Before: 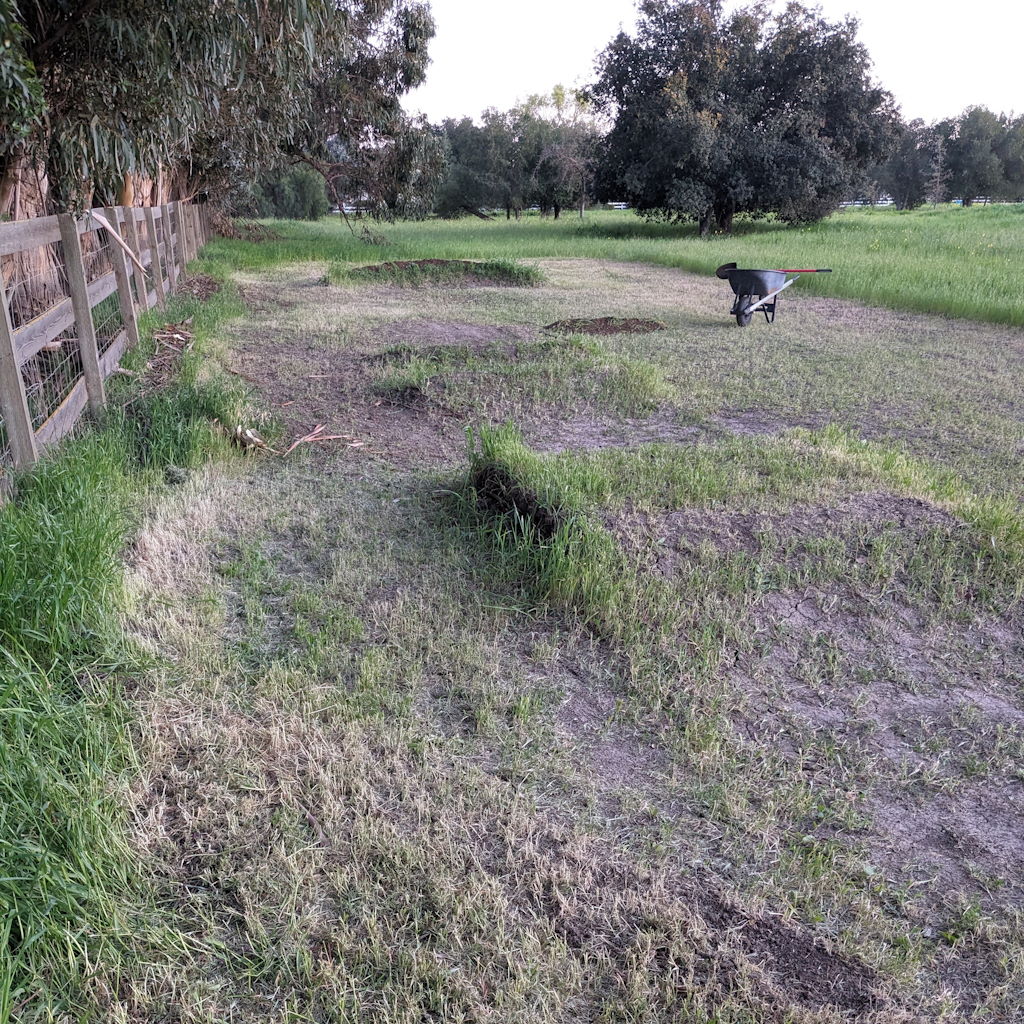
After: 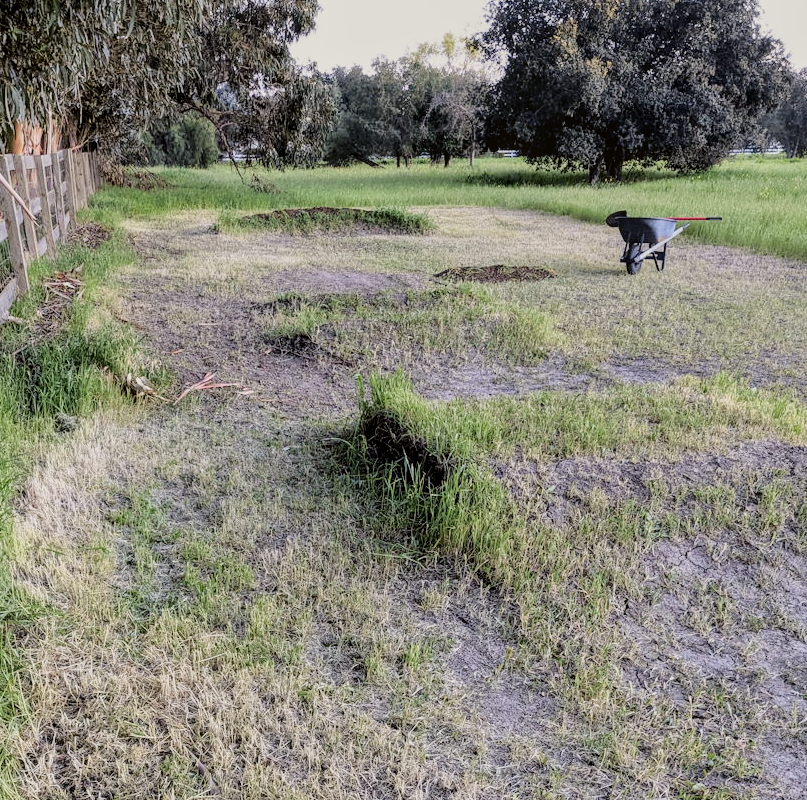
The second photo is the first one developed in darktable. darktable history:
local contrast: on, module defaults
filmic rgb: black relative exposure -7.65 EV, white relative exposure 4.56 EV, hardness 3.61
tone curve: curves: ch0 [(0, 0.021) (0.049, 0.044) (0.152, 0.14) (0.328, 0.377) (0.473, 0.543) (0.641, 0.705) (0.85, 0.894) (1, 0.969)]; ch1 [(0, 0) (0.302, 0.331) (0.433, 0.432) (0.472, 0.47) (0.502, 0.503) (0.527, 0.521) (0.564, 0.58) (0.614, 0.626) (0.677, 0.701) (0.859, 0.885) (1, 1)]; ch2 [(0, 0) (0.33, 0.301) (0.447, 0.44) (0.487, 0.496) (0.502, 0.516) (0.535, 0.563) (0.565, 0.593) (0.608, 0.638) (1, 1)], color space Lab, independent channels, preserve colors none
vibrance: vibrance 15%
crop and rotate: left 10.77%, top 5.1%, right 10.41%, bottom 16.76%
